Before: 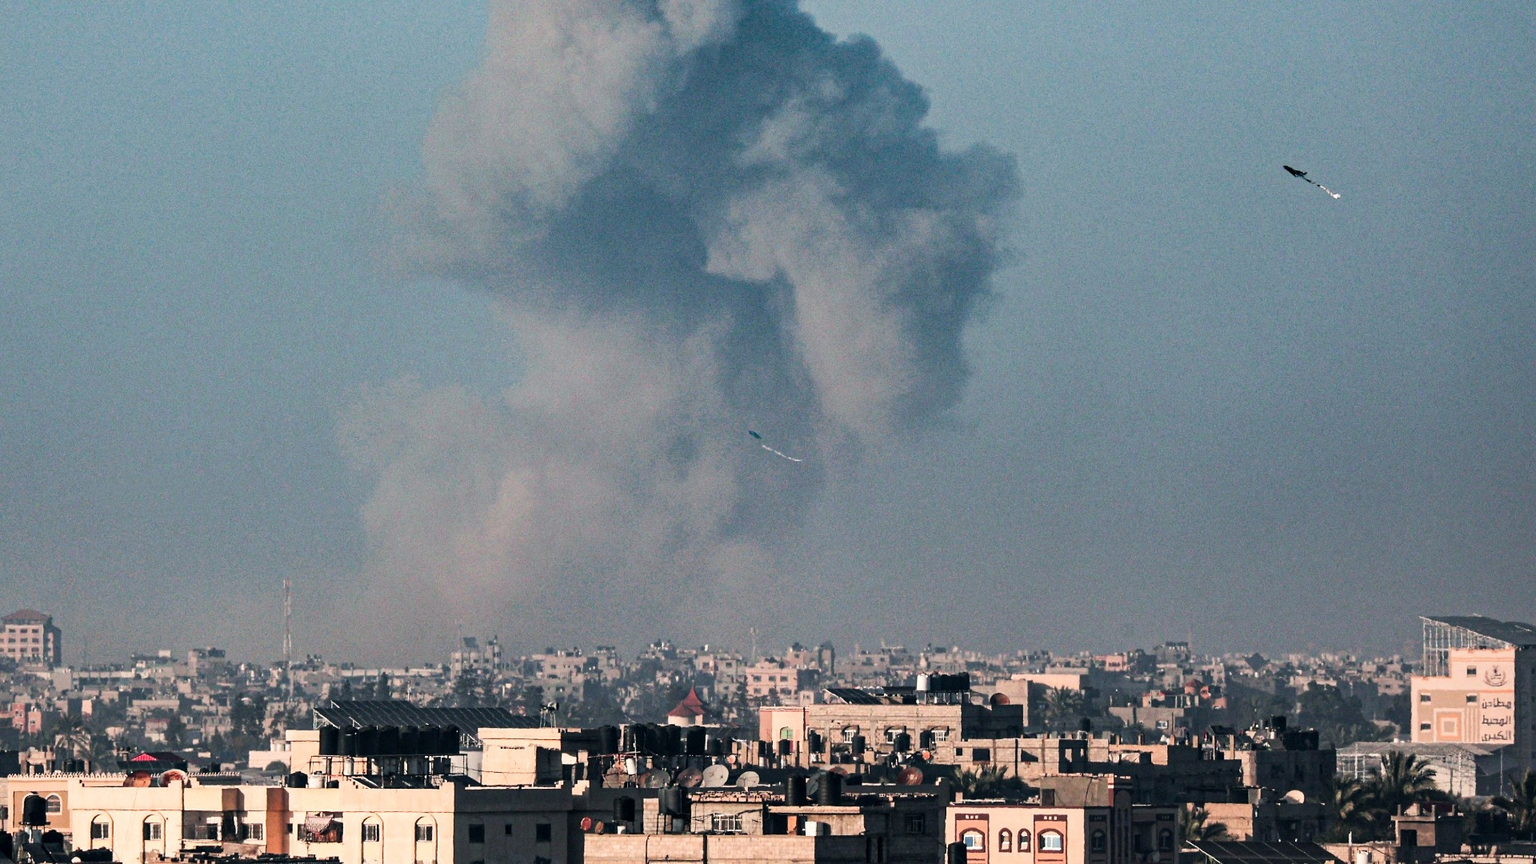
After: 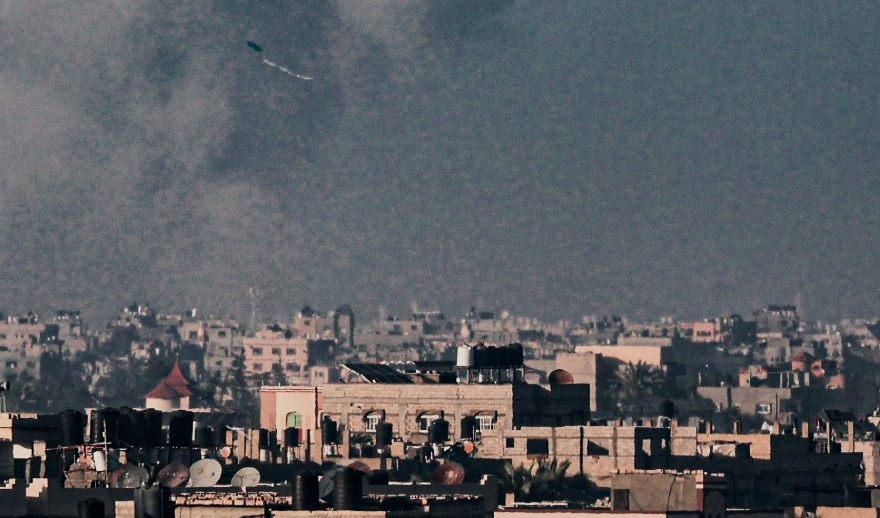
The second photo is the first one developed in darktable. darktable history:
color zones: curves: ch0 [(0, 0.497) (0.143, 0.5) (0.286, 0.5) (0.429, 0.483) (0.571, 0.116) (0.714, -0.006) (0.857, 0.28) (1, 0.497)]
exposure: exposure -0.438 EV, compensate highlight preservation false
crop: left 35.931%, top 46.073%, right 18.189%, bottom 5.914%
